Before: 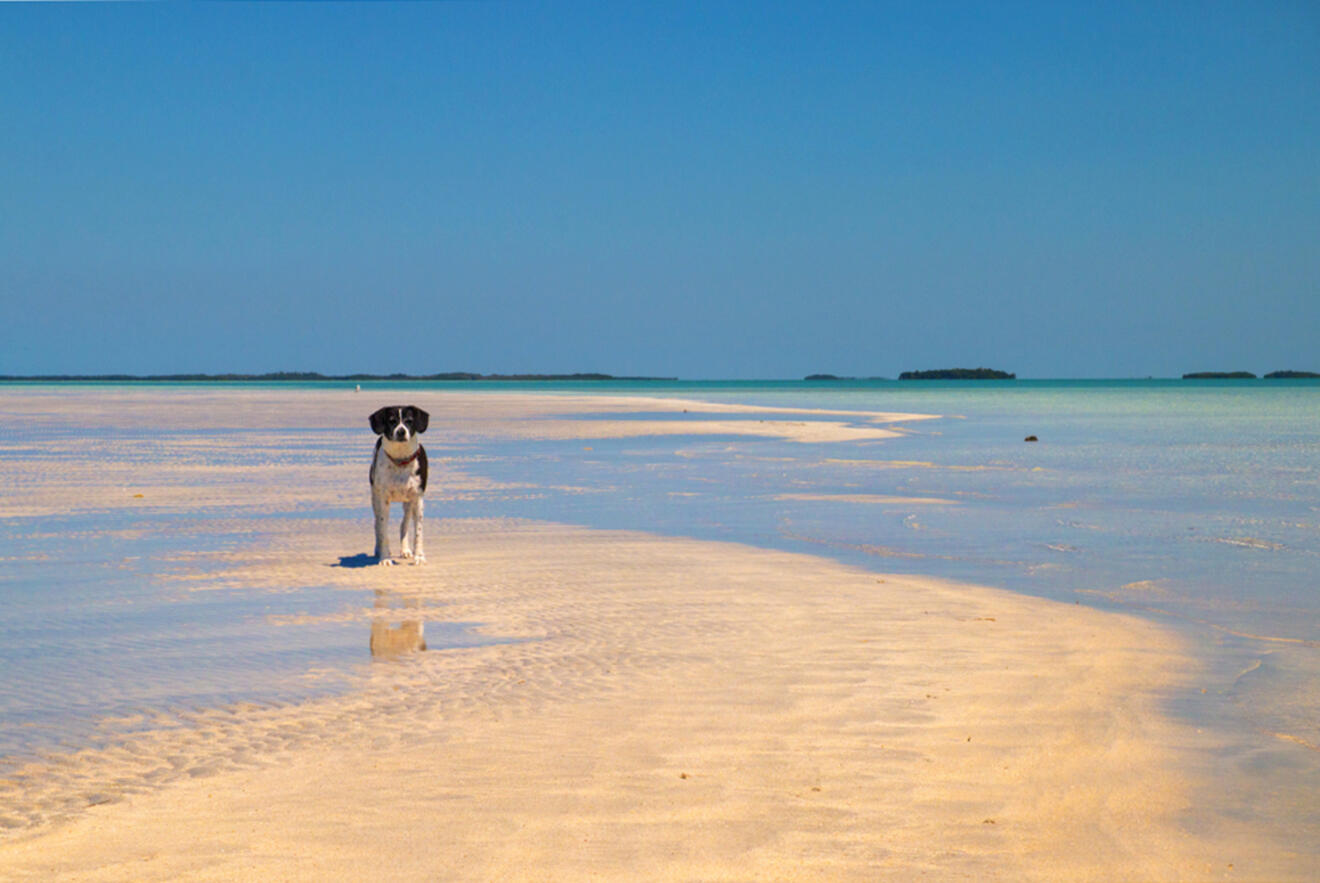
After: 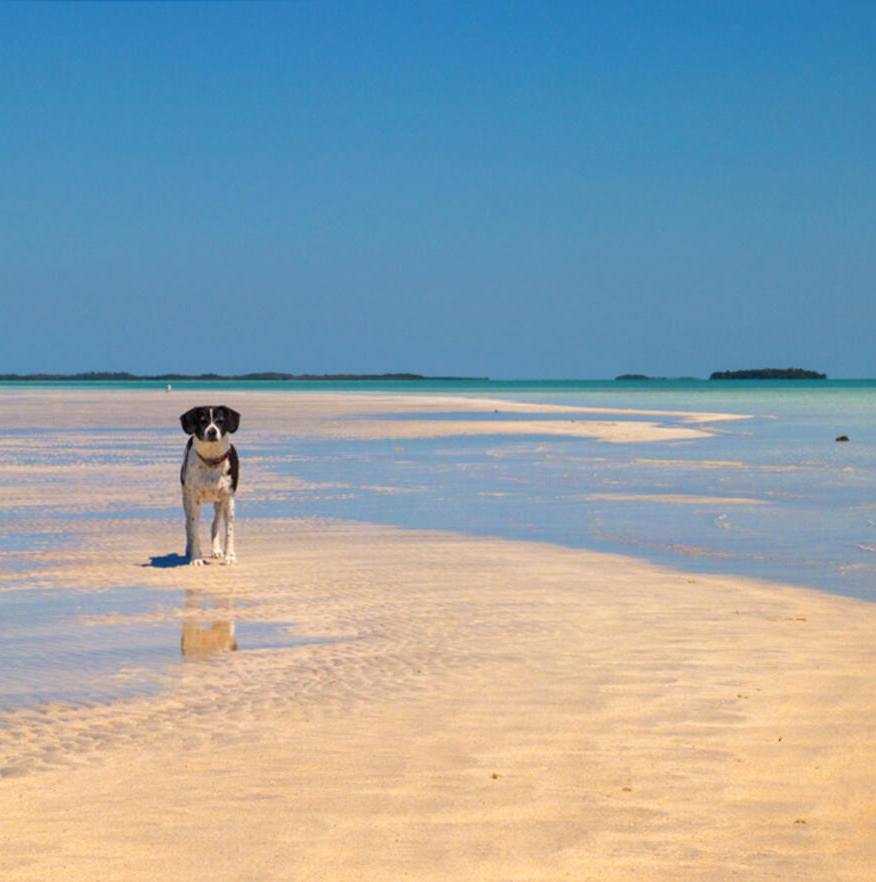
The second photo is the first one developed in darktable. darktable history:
crop and rotate: left 14.321%, right 19.273%
